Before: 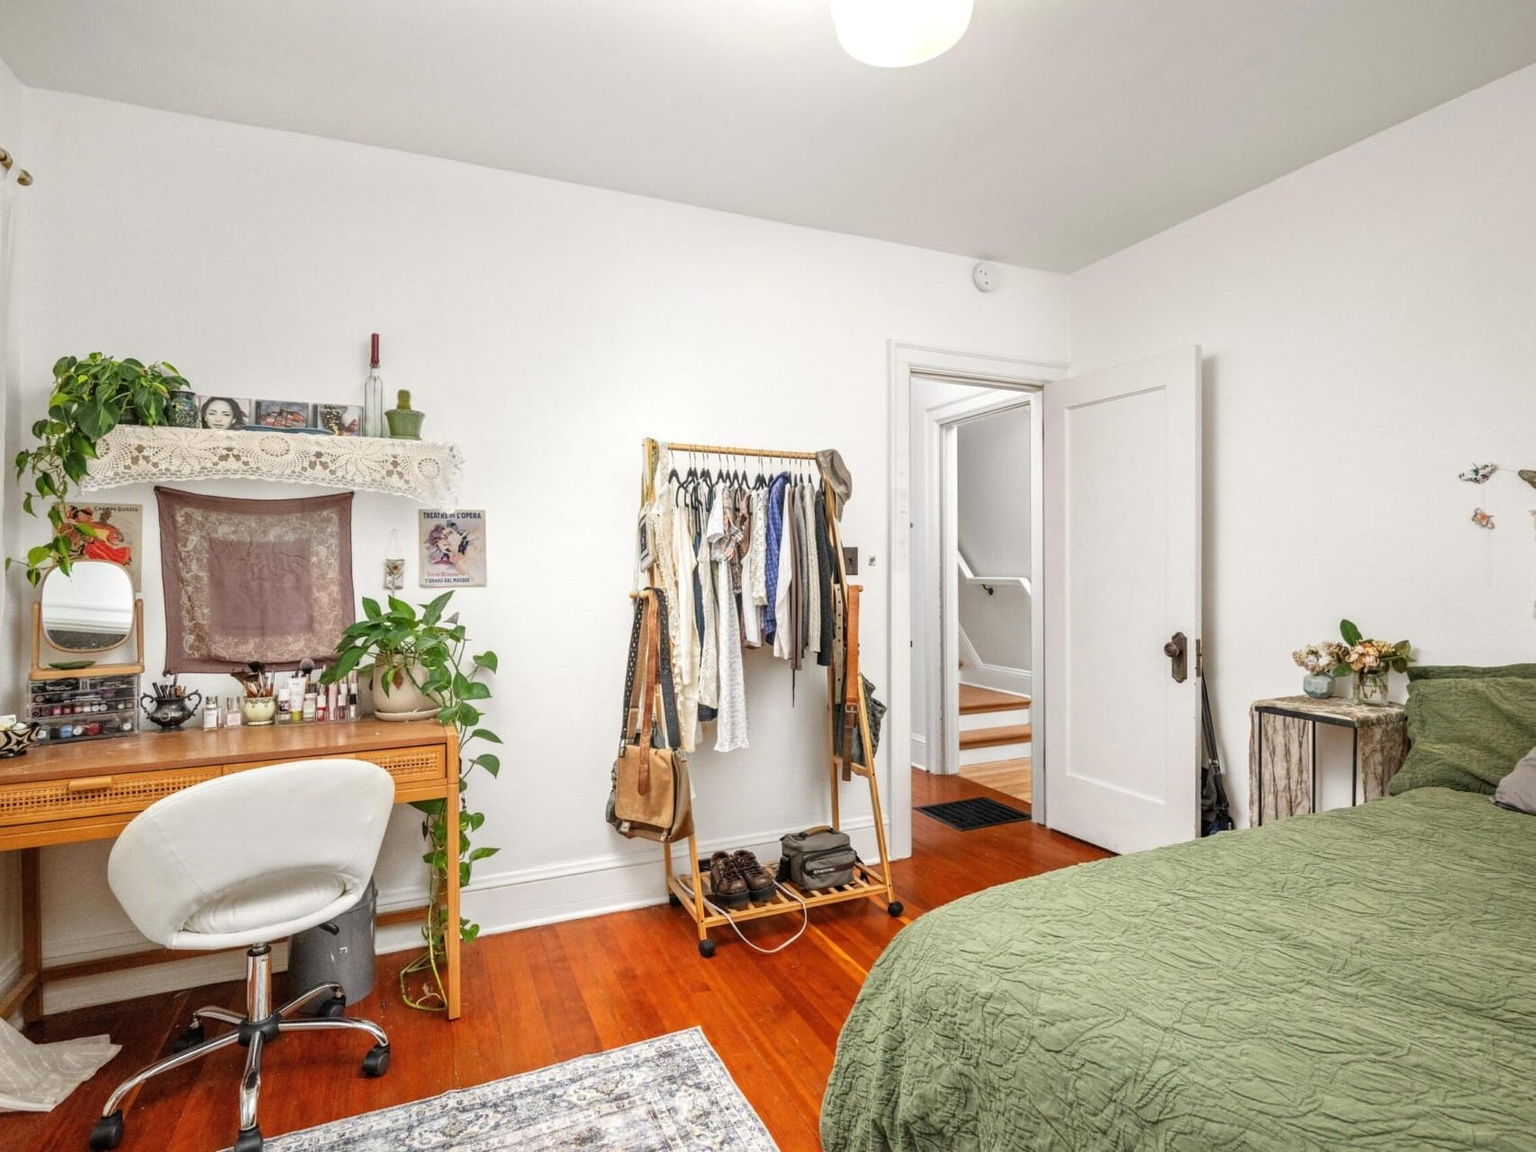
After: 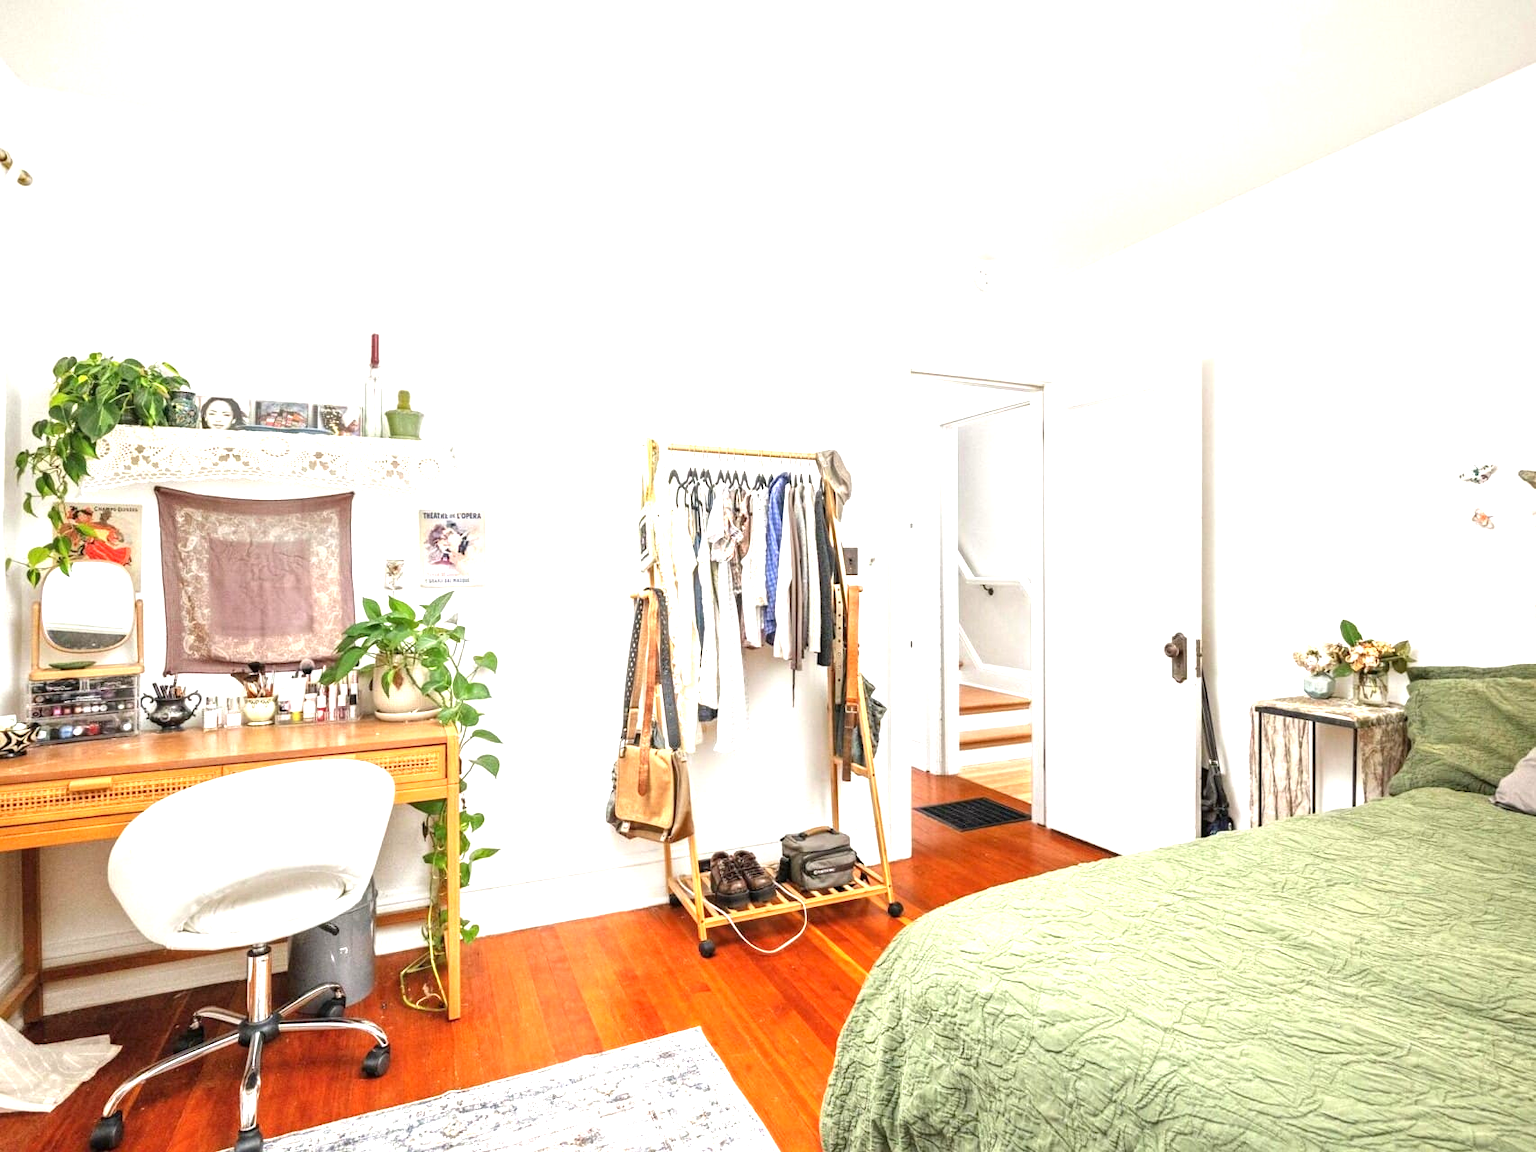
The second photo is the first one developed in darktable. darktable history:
exposure: black level correction 0, exposure 1.185 EV, compensate highlight preservation false
